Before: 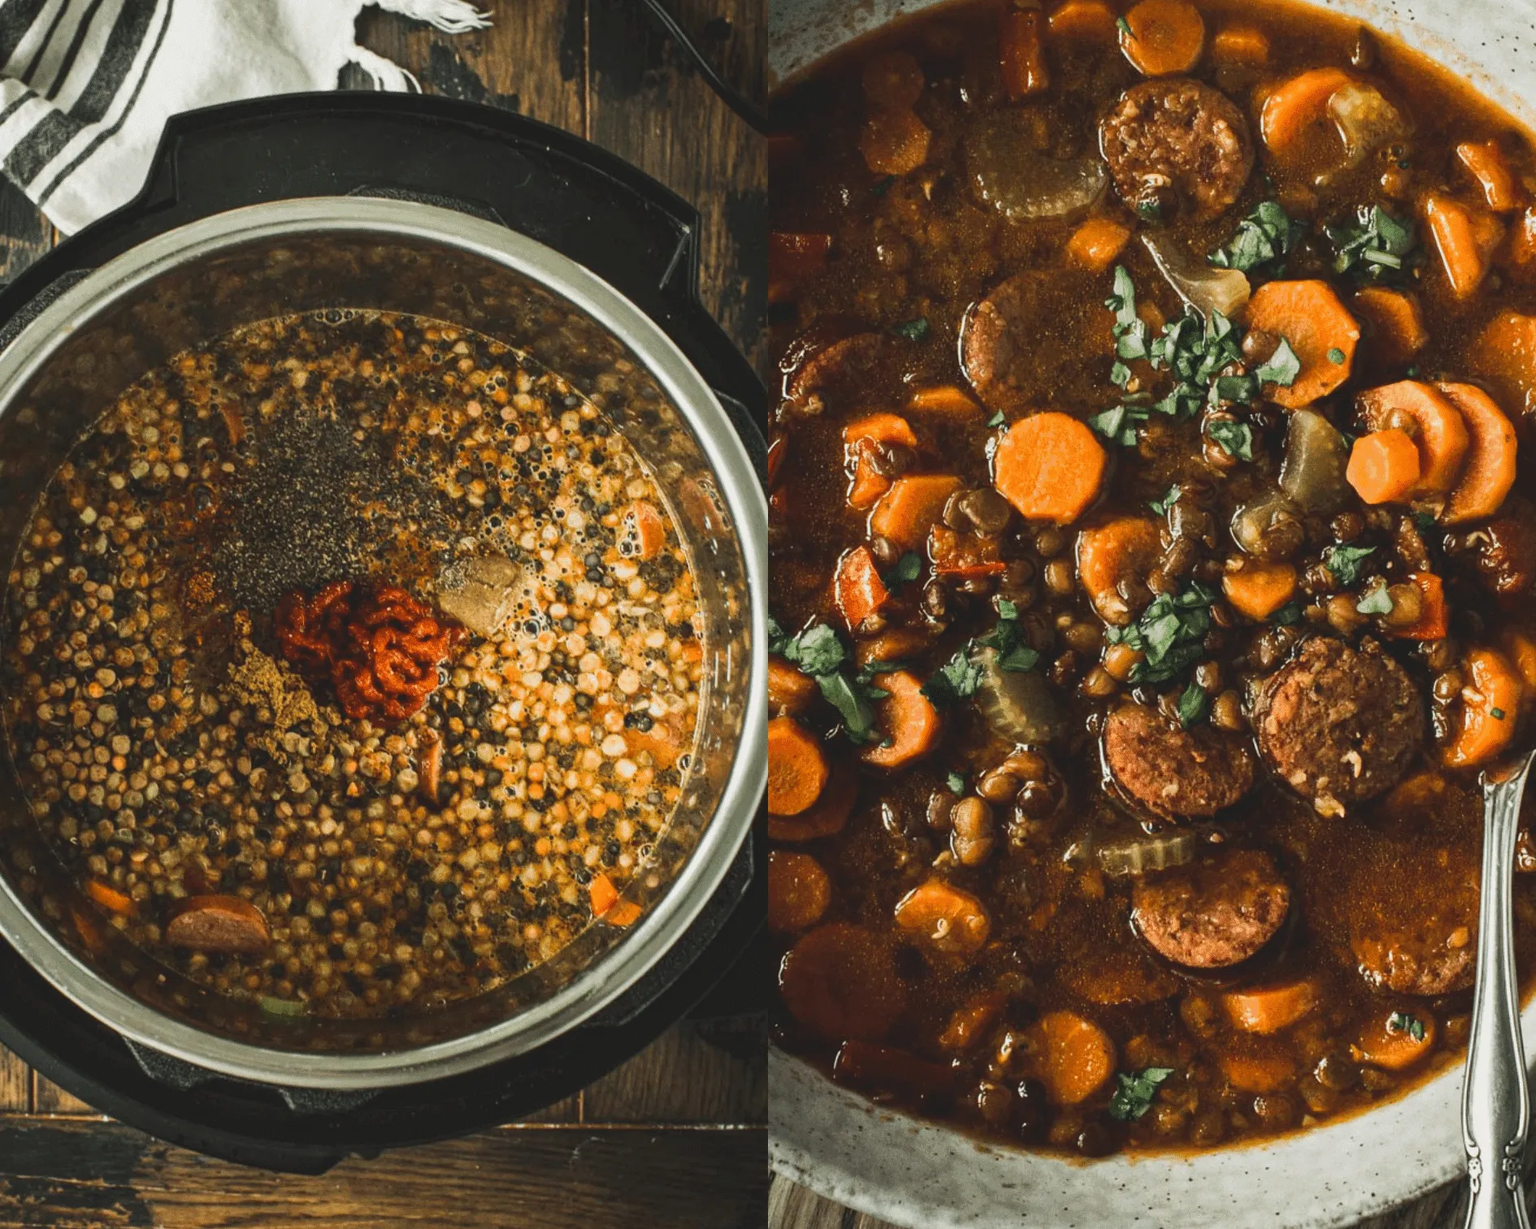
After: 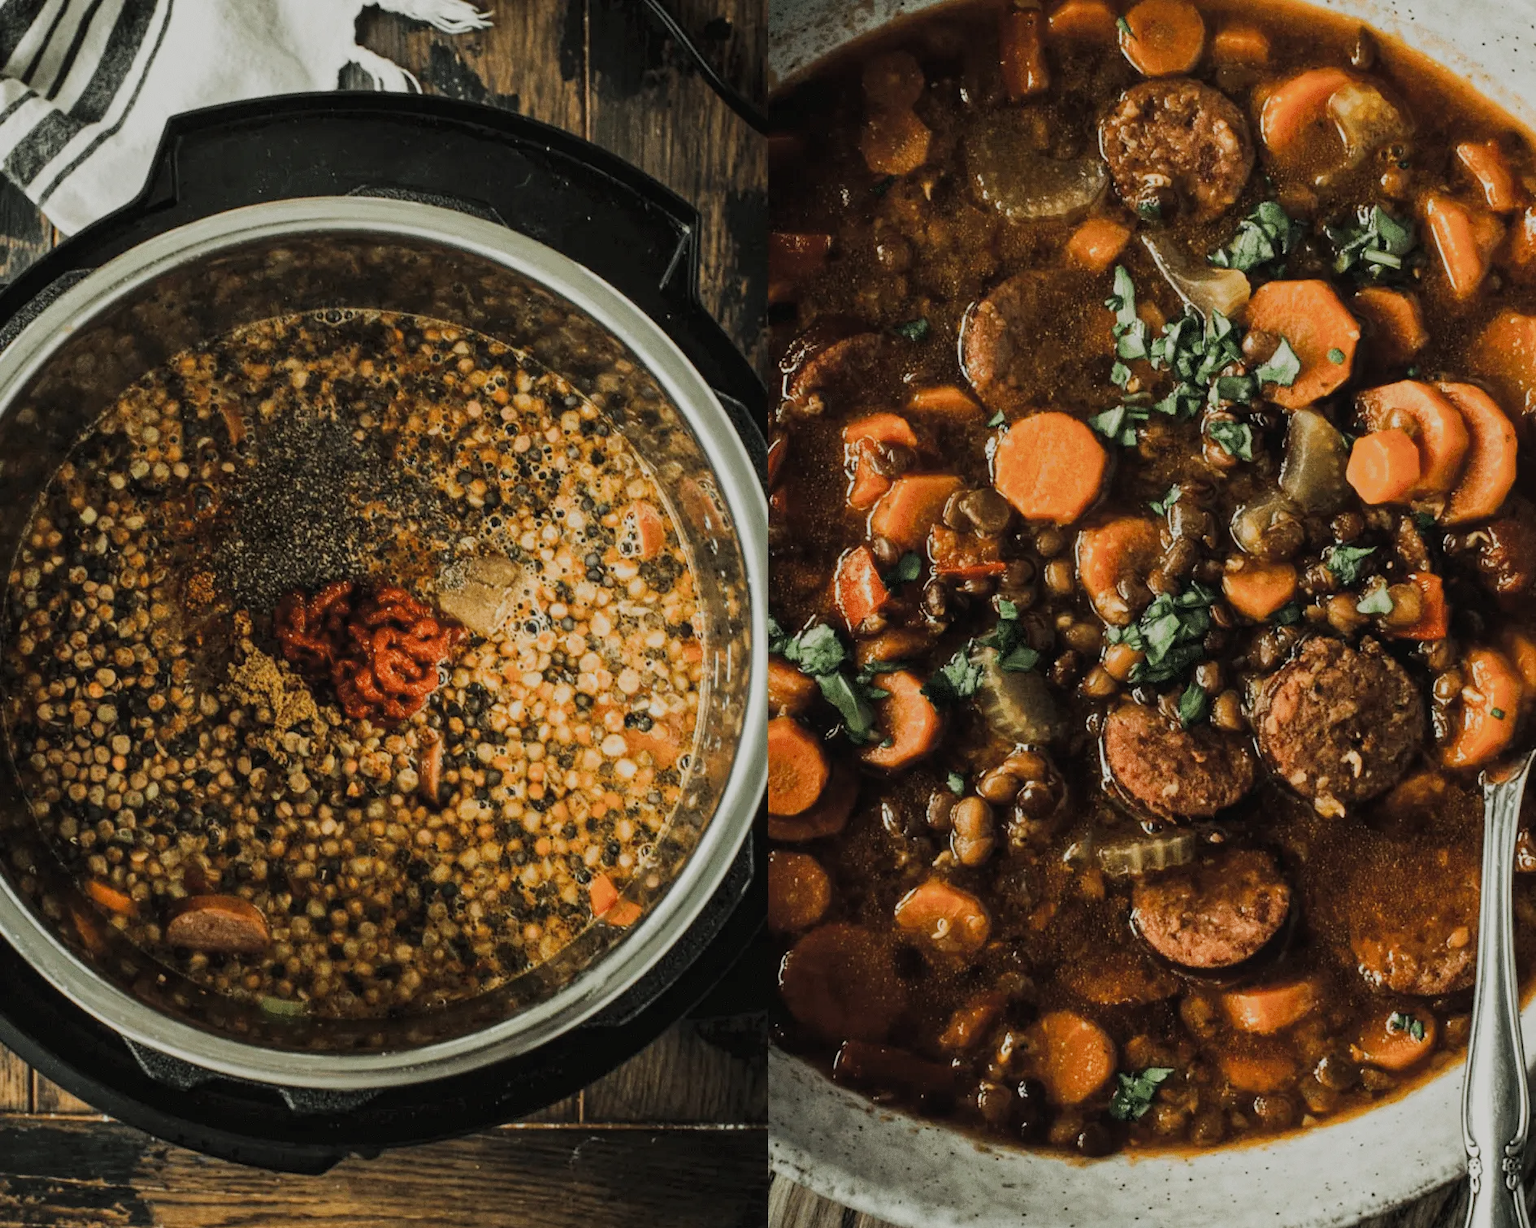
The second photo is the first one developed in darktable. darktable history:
filmic rgb: black relative exposure -7.17 EV, white relative exposure 5.39 EV, hardness 3.03, iterations of high-quality reconstruction 0
local contrast: highlights 105%, shadows 100%, detail 119%, midtone range 0.2
